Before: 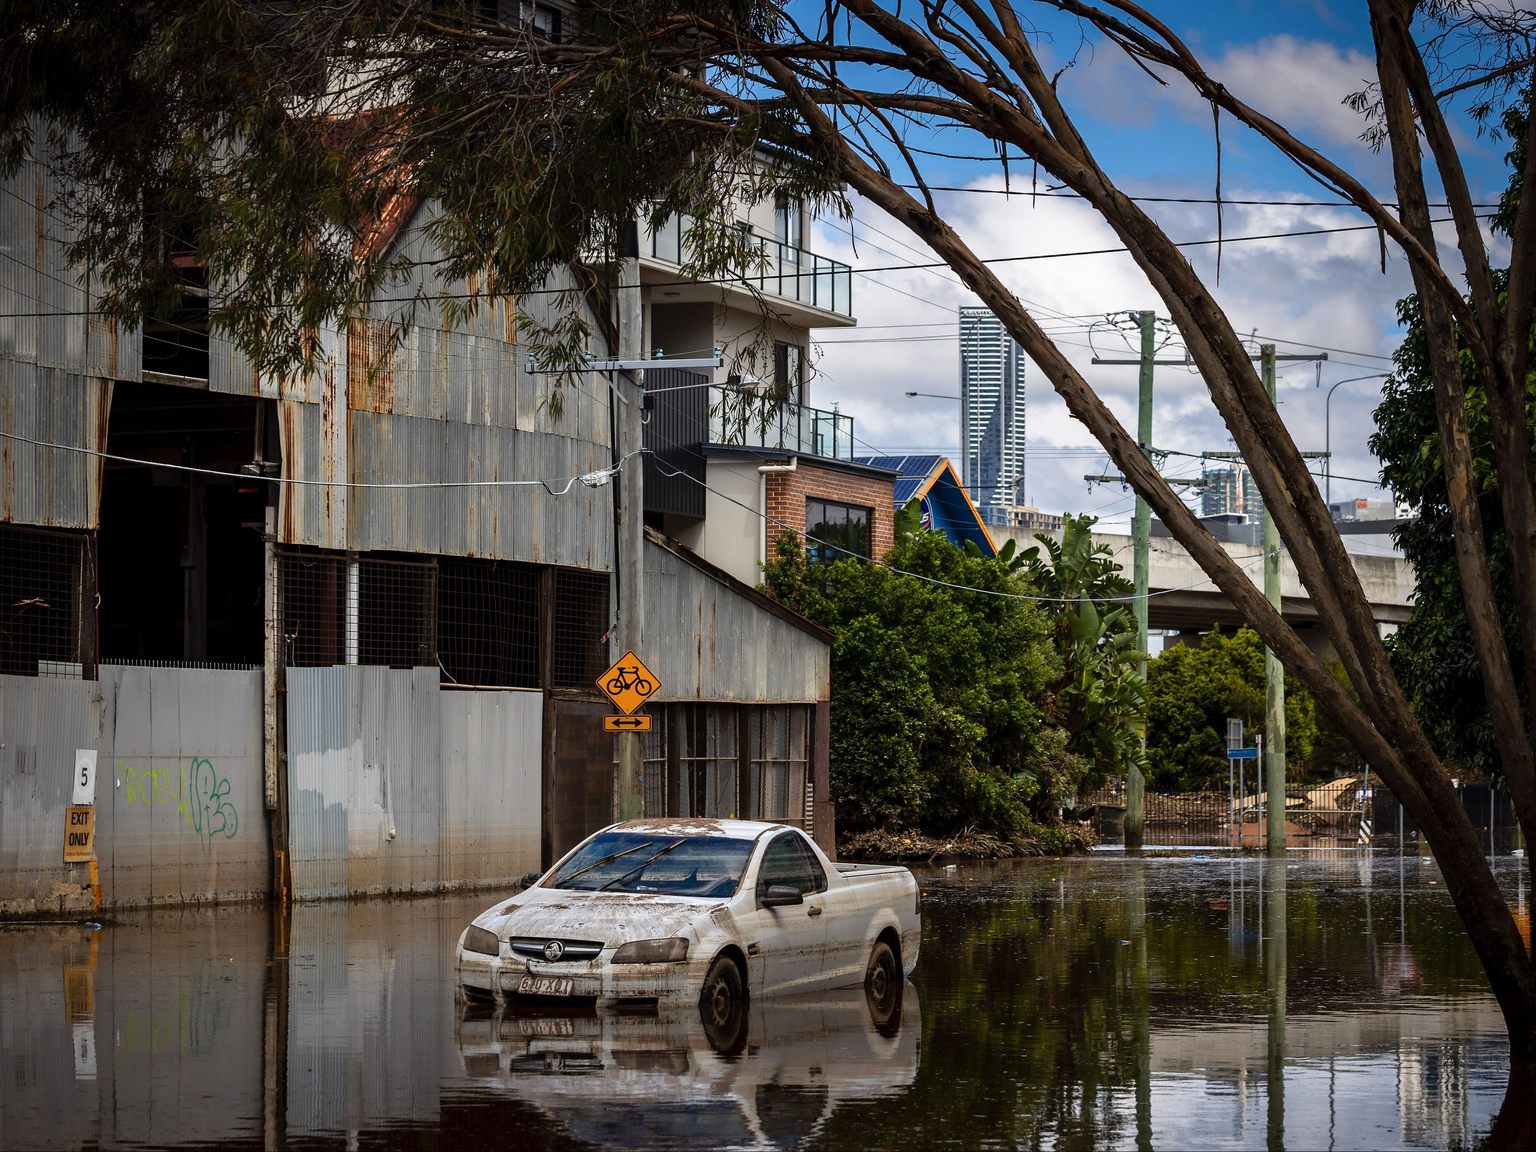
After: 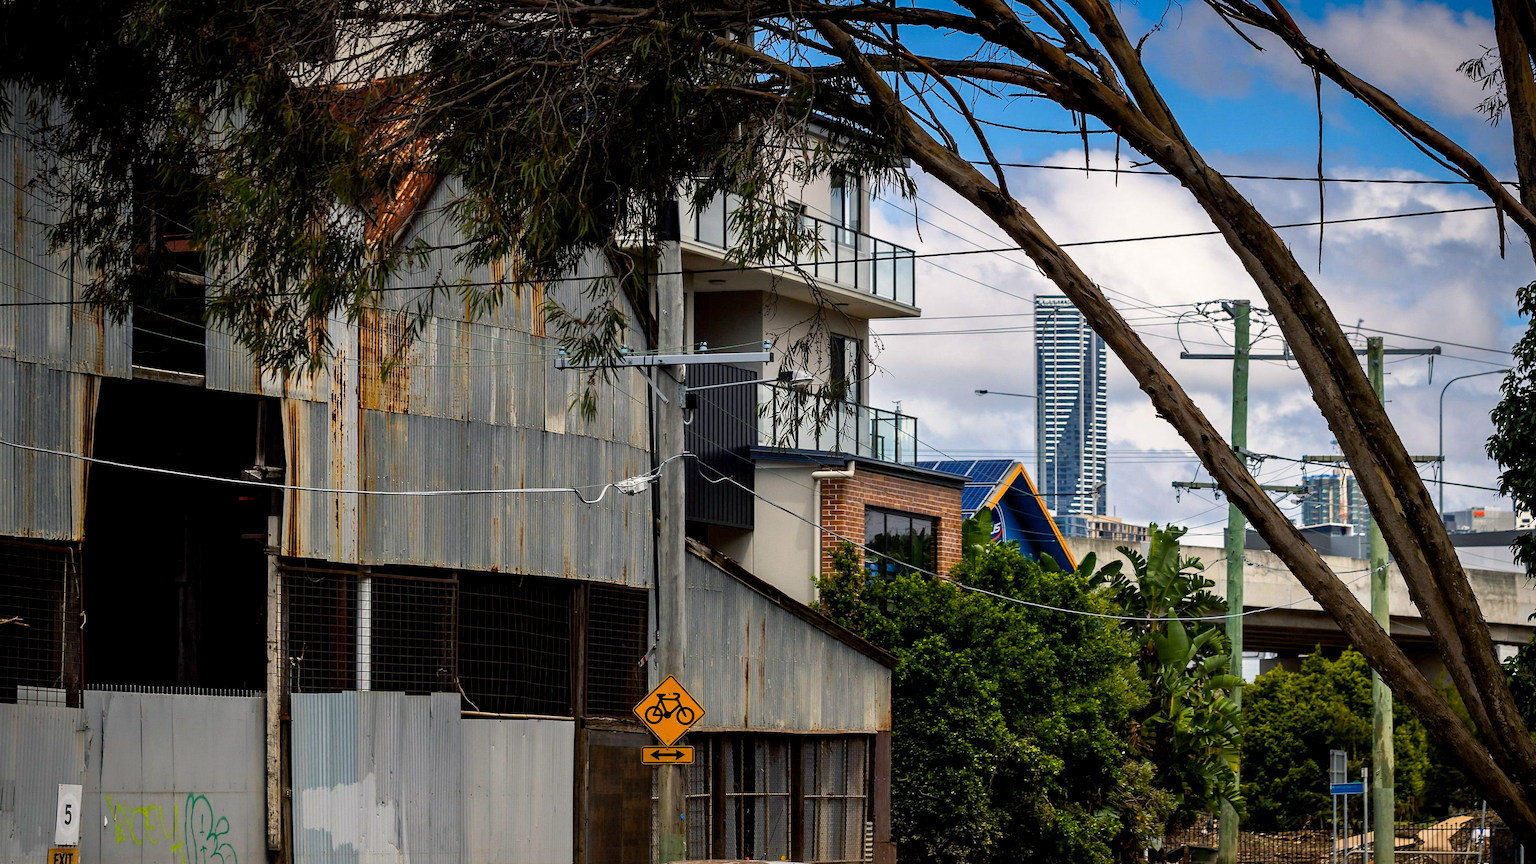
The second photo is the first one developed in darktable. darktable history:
color balance rgb: shadows lift › chroma 2%, shadows lift › hue 217.2°, power › hue 60°, highlights gain › chroma 1%, highlights gain › hue 69.6°, global offset › luminance -0.5%, perceptual saturation grading › global saturation 15%, global vibrance 15%
crop: left 1.509%, top 3.452%, right 7.696%, bottom 28.452%
